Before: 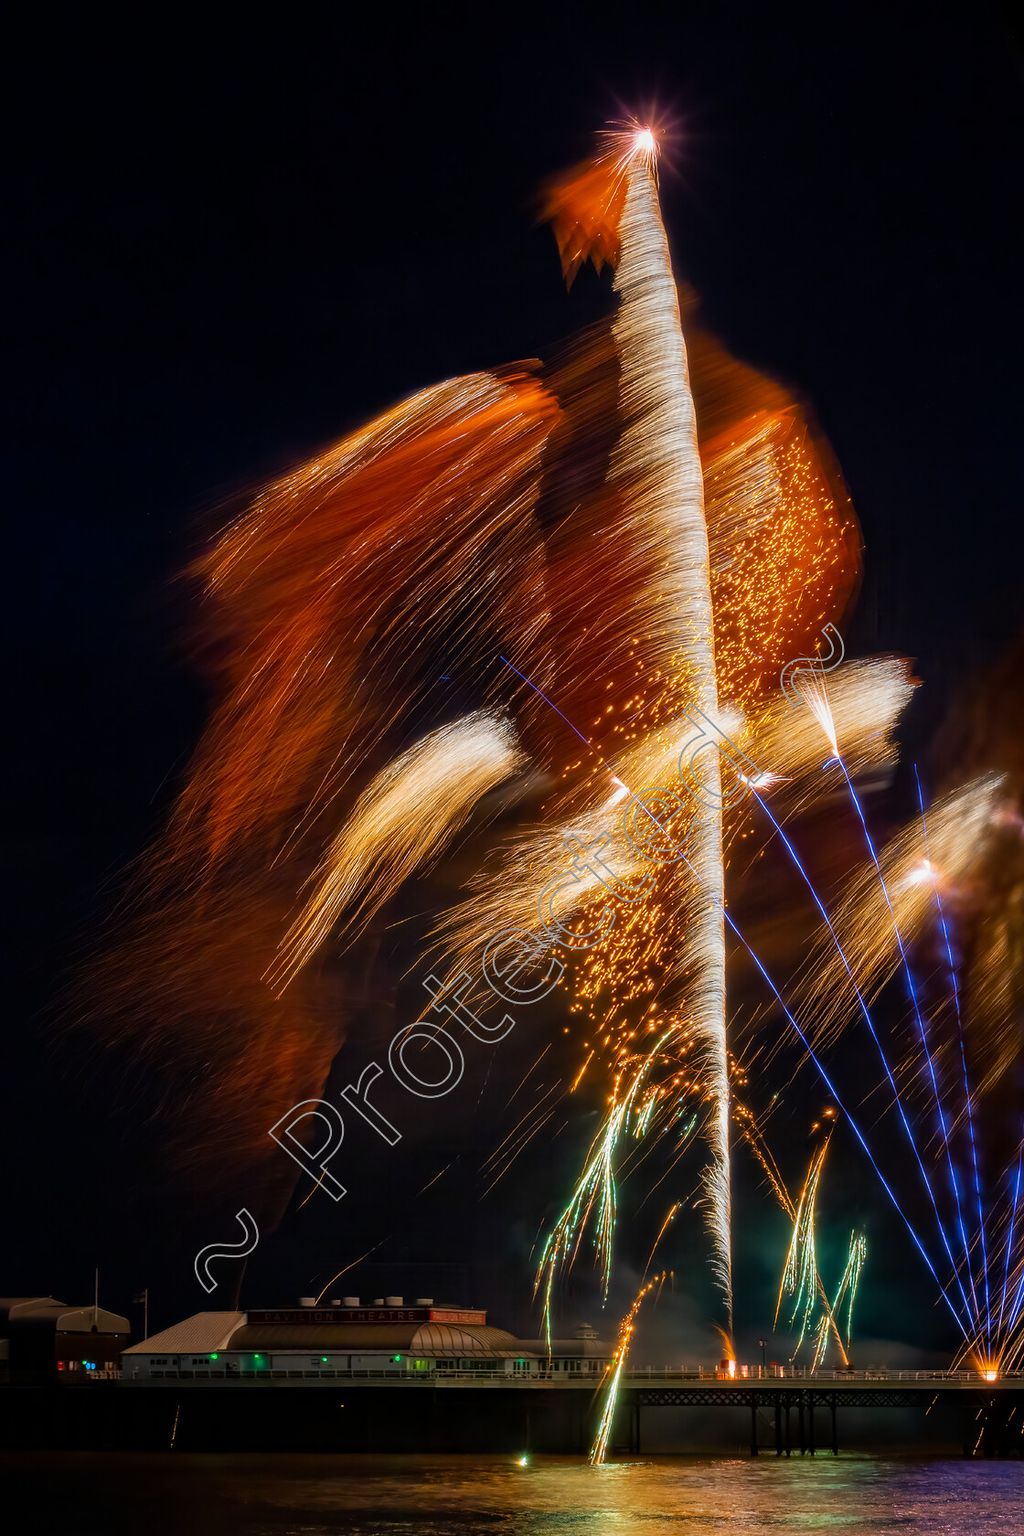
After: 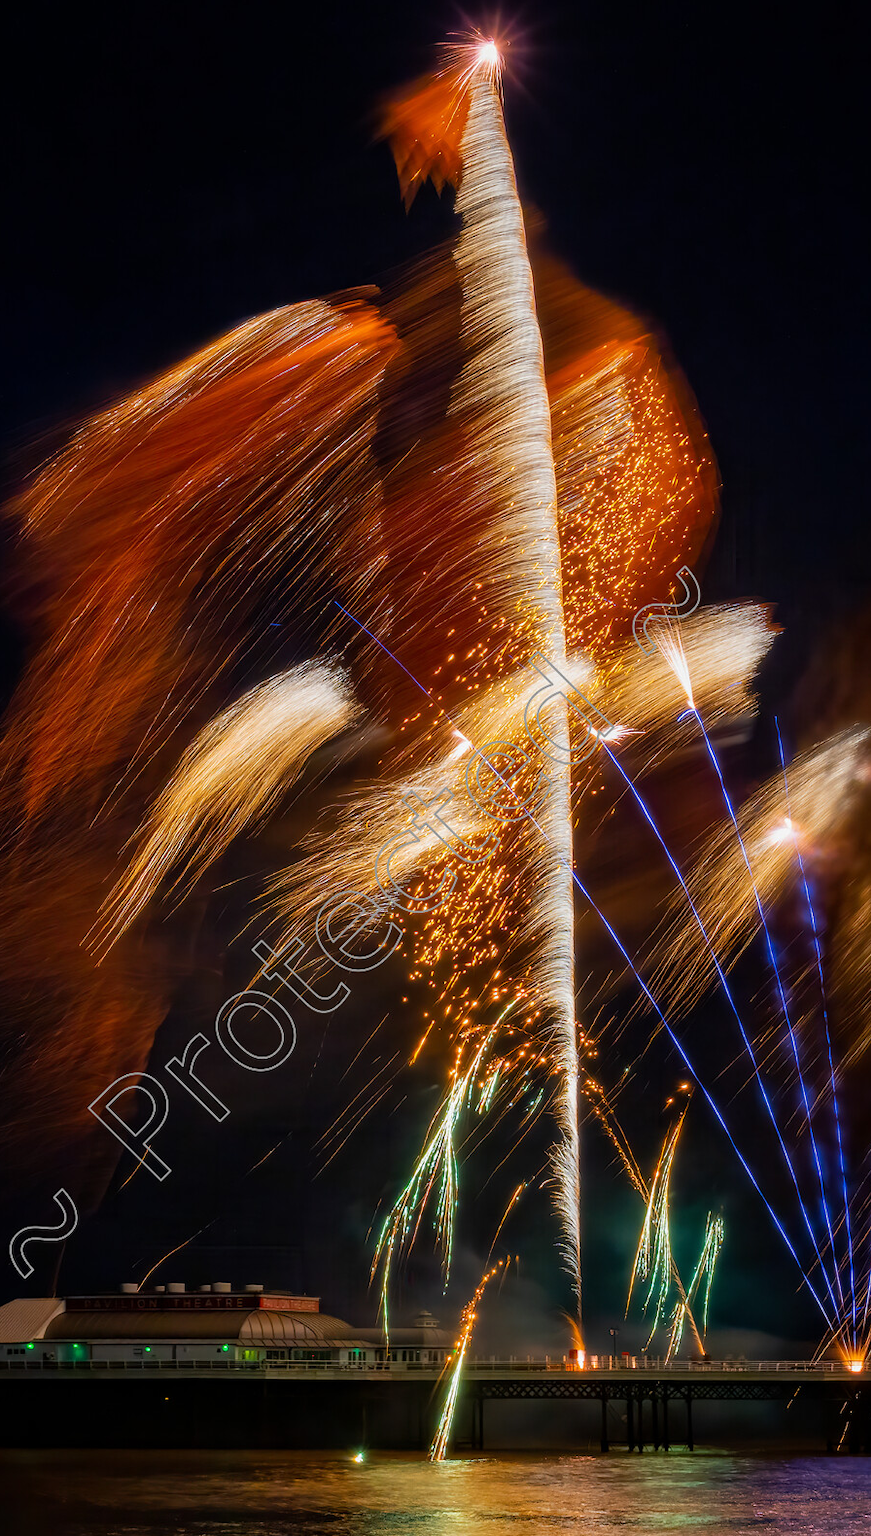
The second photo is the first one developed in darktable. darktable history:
crop and rotate: left 18.153%, top 5.947%, right 1.841%
